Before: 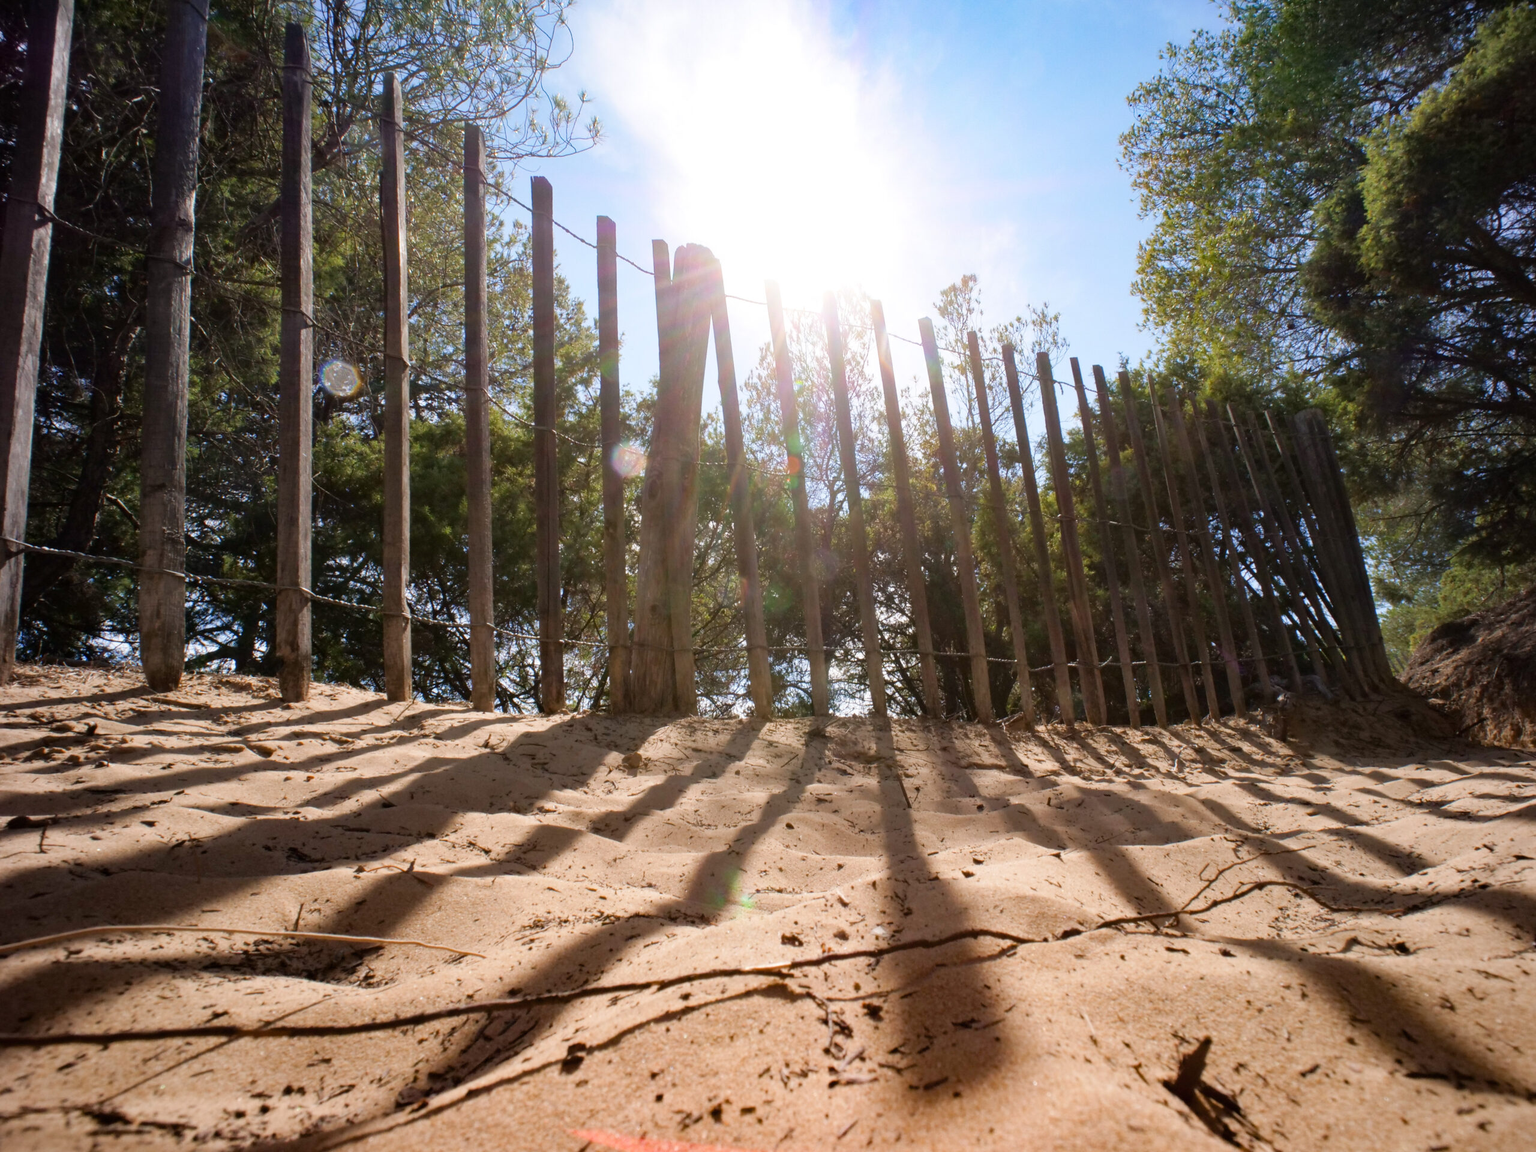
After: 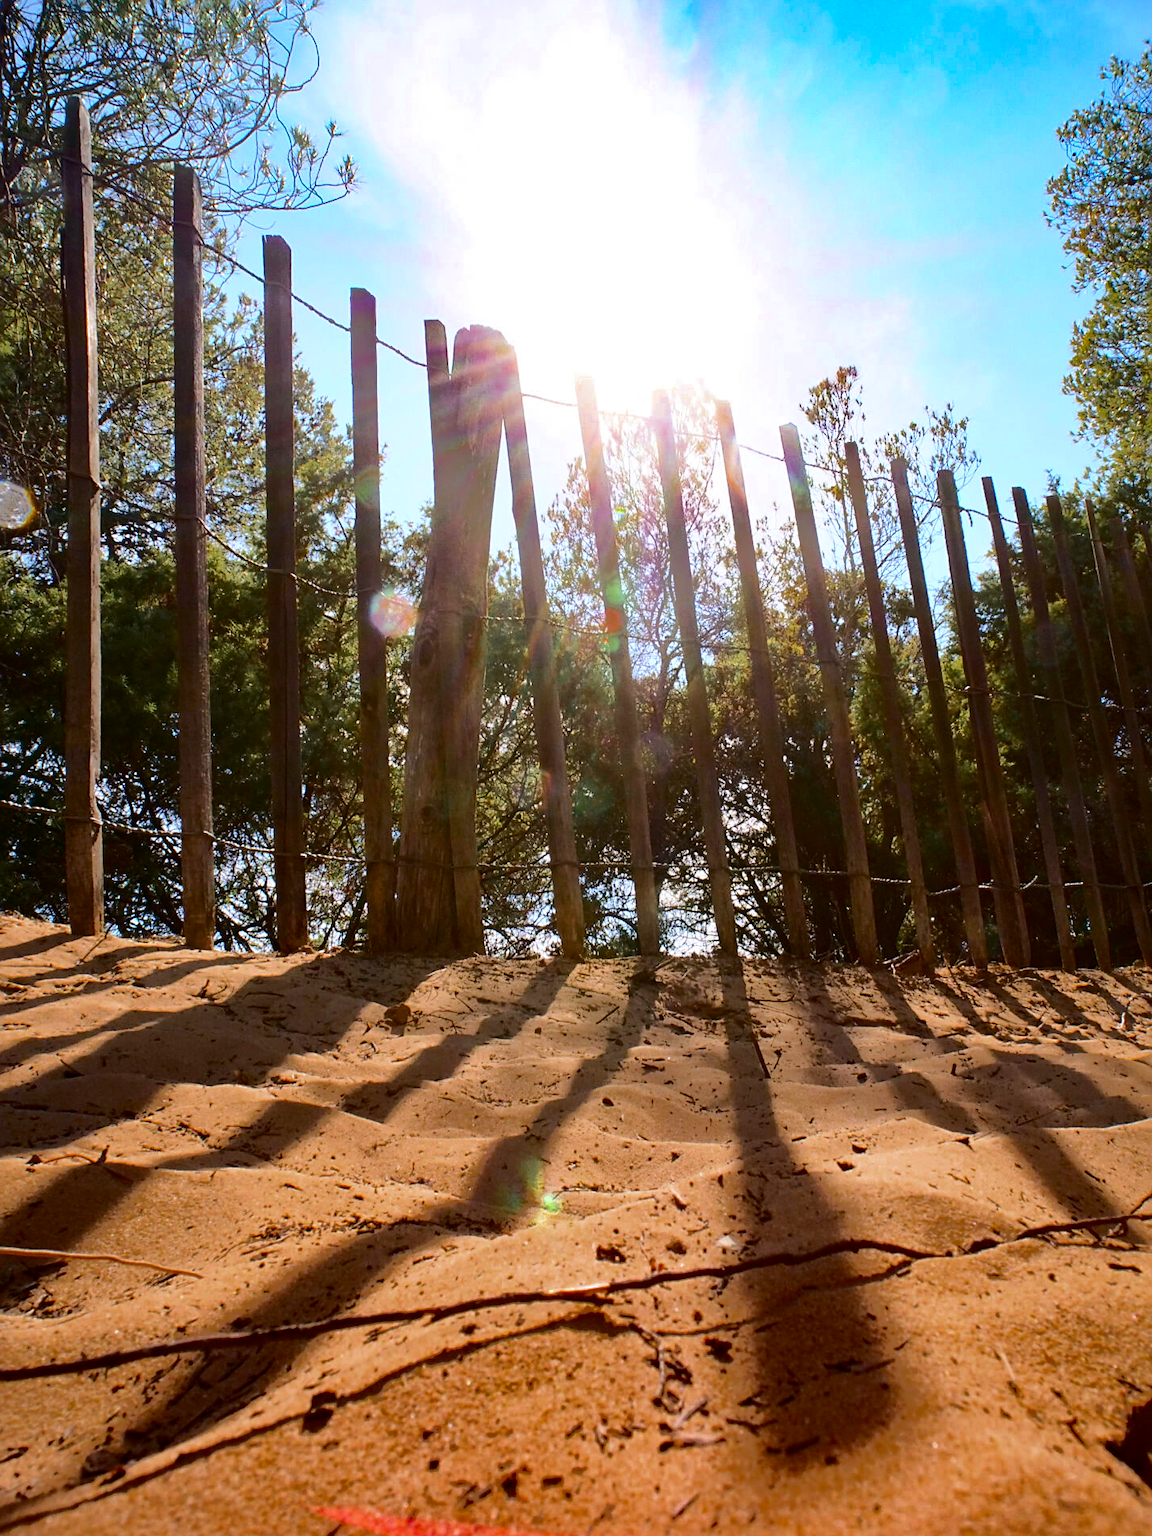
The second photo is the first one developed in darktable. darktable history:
color zones: curves: ch0 [(0.11, 0.396) (0.195, 0.36) (0.25, 0.5) (0.303, 0.412) (0.357, 0.544) (0.75, 0.5) (0.967, 0.328)]; ch1 [(0, 0.468) (0.112, 0.512) (0.202, 0.6) (0.25, 0.5) (0.307, 0.352) (0.357, 0.544) (0.75, 0.5) (0.963, 0.524)]
contrast brightness saturation: contrast 0.413, brightness 0.048, saturation 0.249
crop: left 21.775%, right 21.968%, bottom 0.006%
shadows and highlights: shadows 25.39, highlights -70.58
sharpen: amount 0.493
